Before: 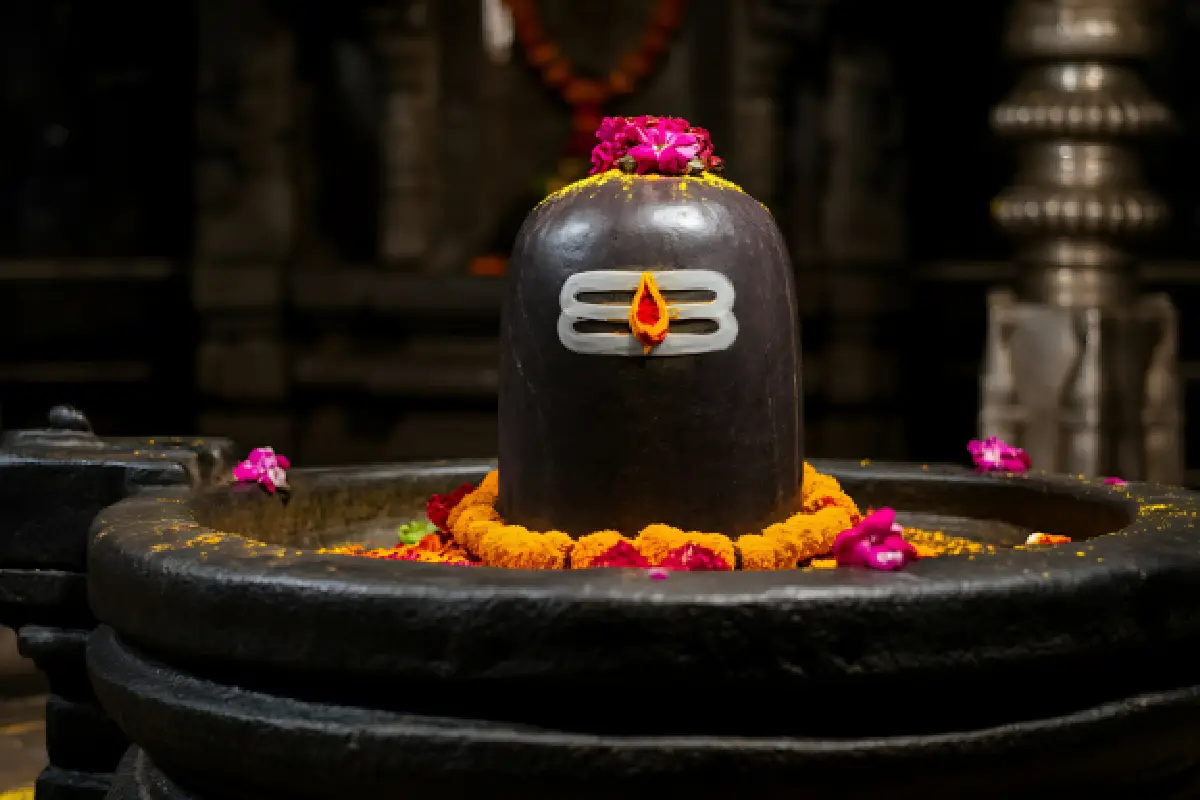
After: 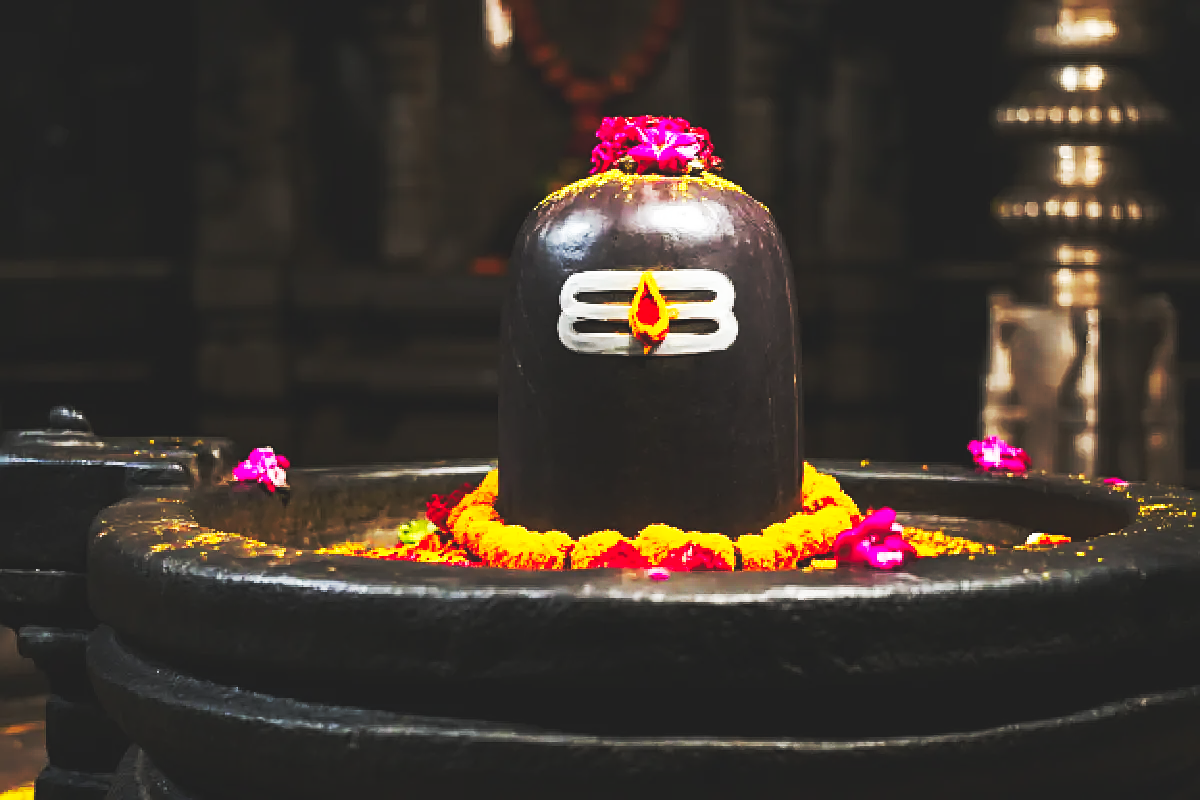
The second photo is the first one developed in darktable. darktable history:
base curve: curves: ch0 [(0, 0.015) (0.085, 0.116) (0.134, 0.298) (0.19, 0.545) (0.296, 0.764) (0.599, 0.982) (1, 1)], preserve colors none
sharpen: on, module defaults
